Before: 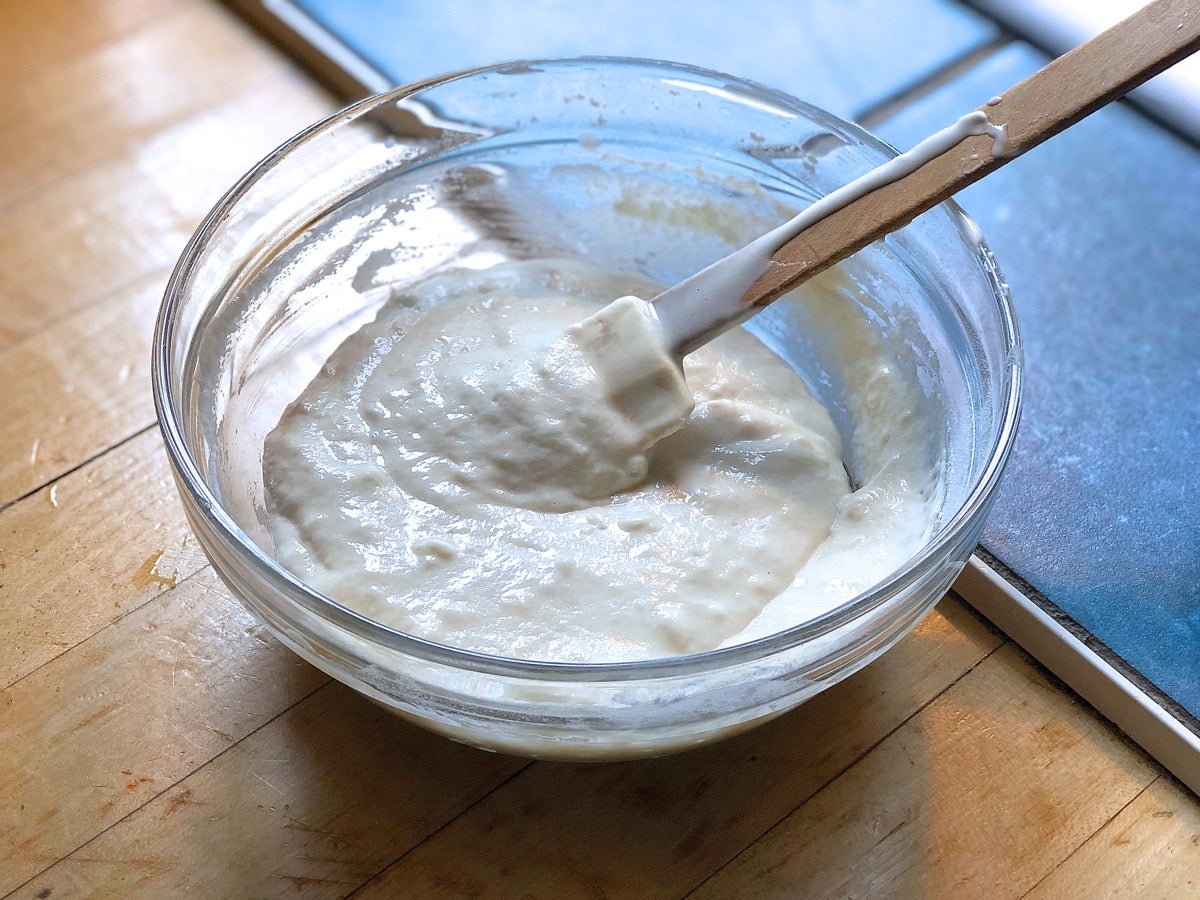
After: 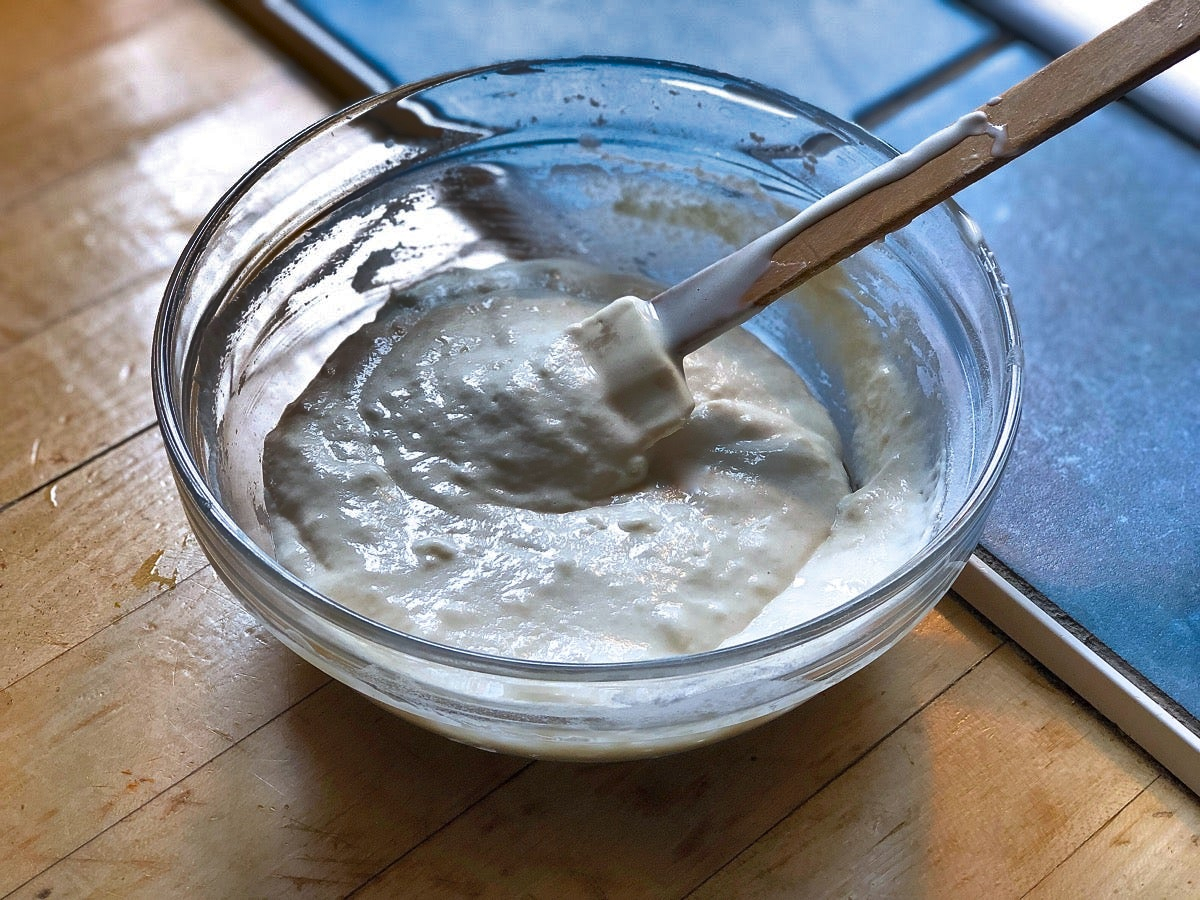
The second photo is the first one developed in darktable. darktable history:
shadows and highlights: shadows 20.93, highlights -80.73, soften with gaussian
